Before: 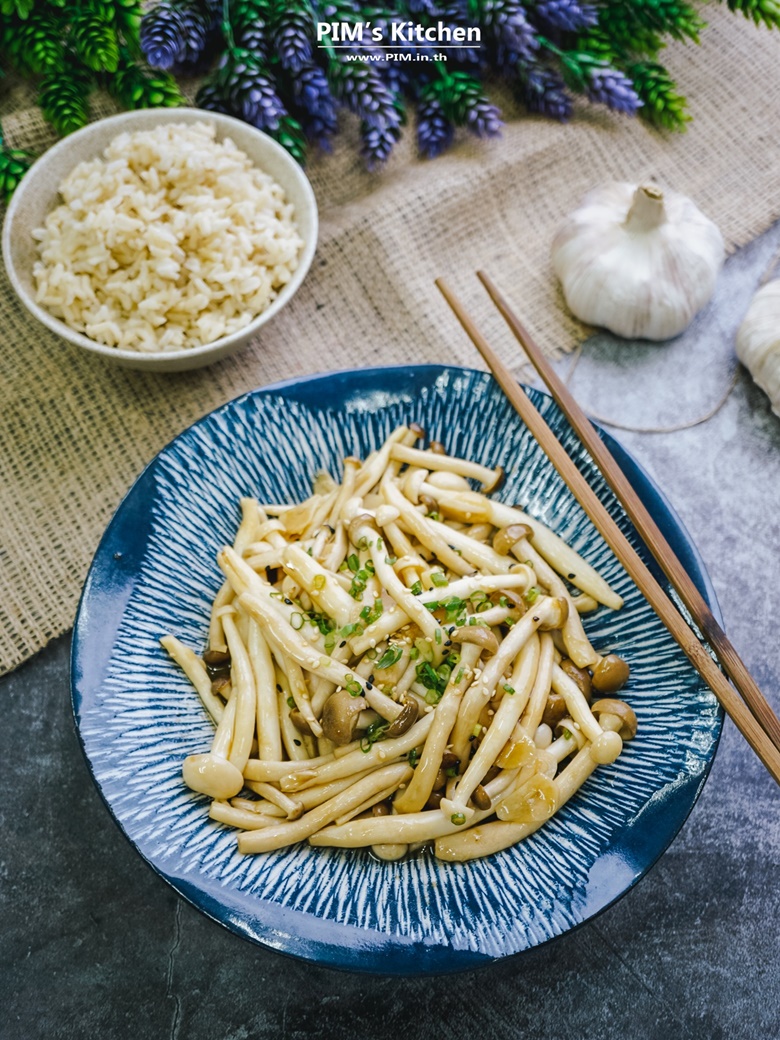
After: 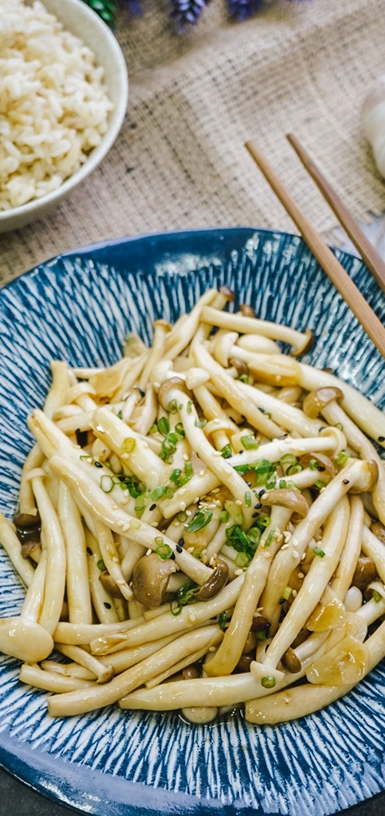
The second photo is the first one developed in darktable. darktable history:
rgb levels: preserve colors max RGB
crop and rotate: angle 0.02°, left 24.353%, top 13.219%, right 26.156%, bottom 8.224%
